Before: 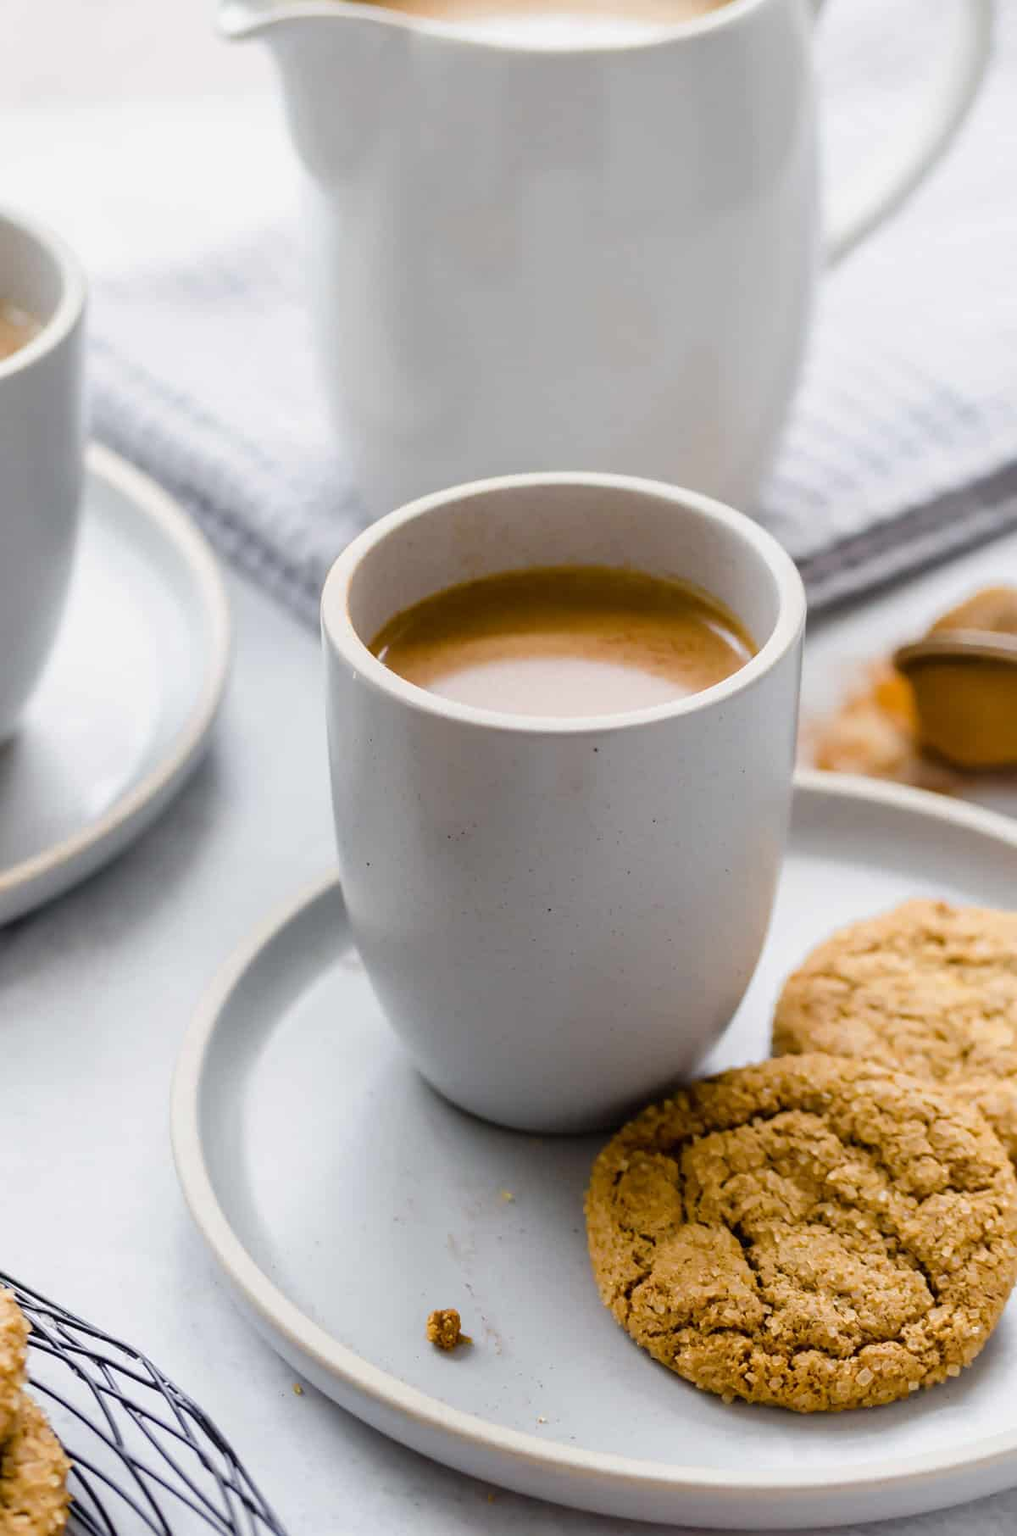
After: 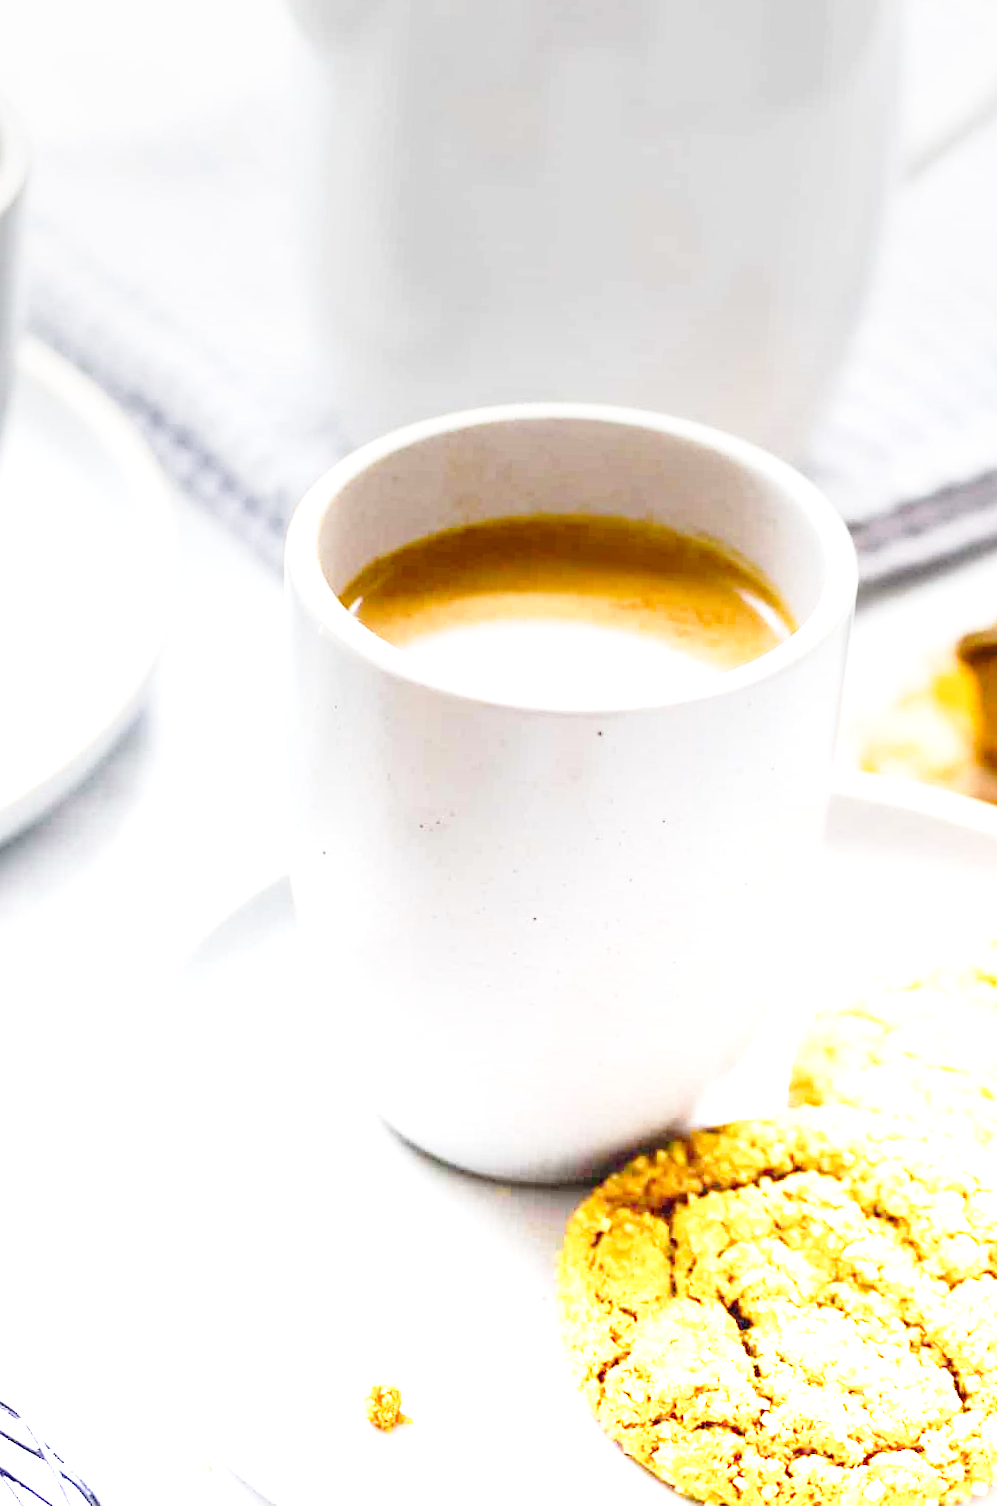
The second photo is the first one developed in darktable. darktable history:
base curve: curves: ch0 [(0, 0) (0.028, 0.03) (0.121, 0.232) (0.46, 0.748) (0.859, 0.968) (1, 1)], preserve colors none
crop and rotate: angle -3.27°, left 5.211%, top 5.211%, right 4.607%, bottom 4.607%
graduated density: density -3.9 EV
